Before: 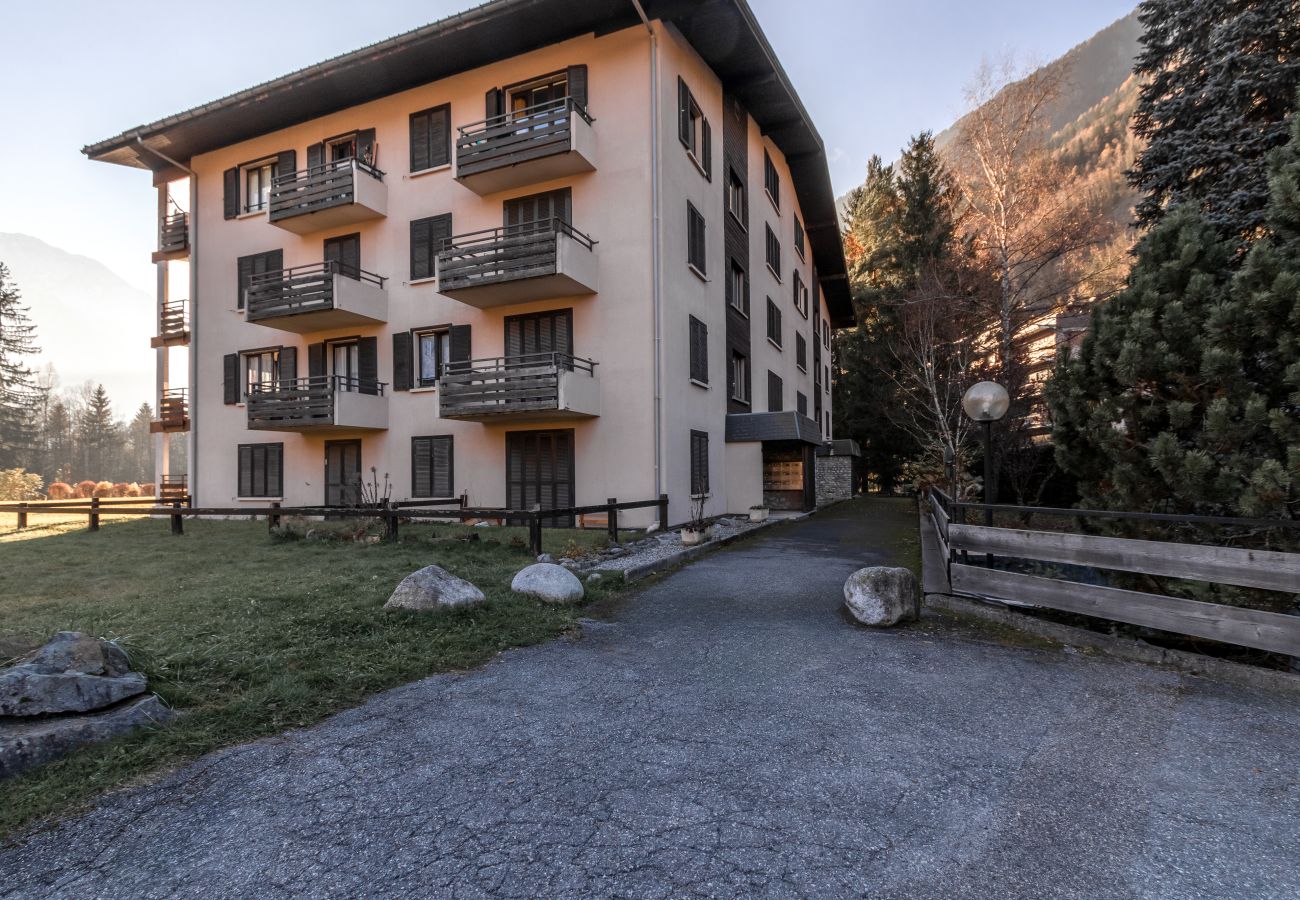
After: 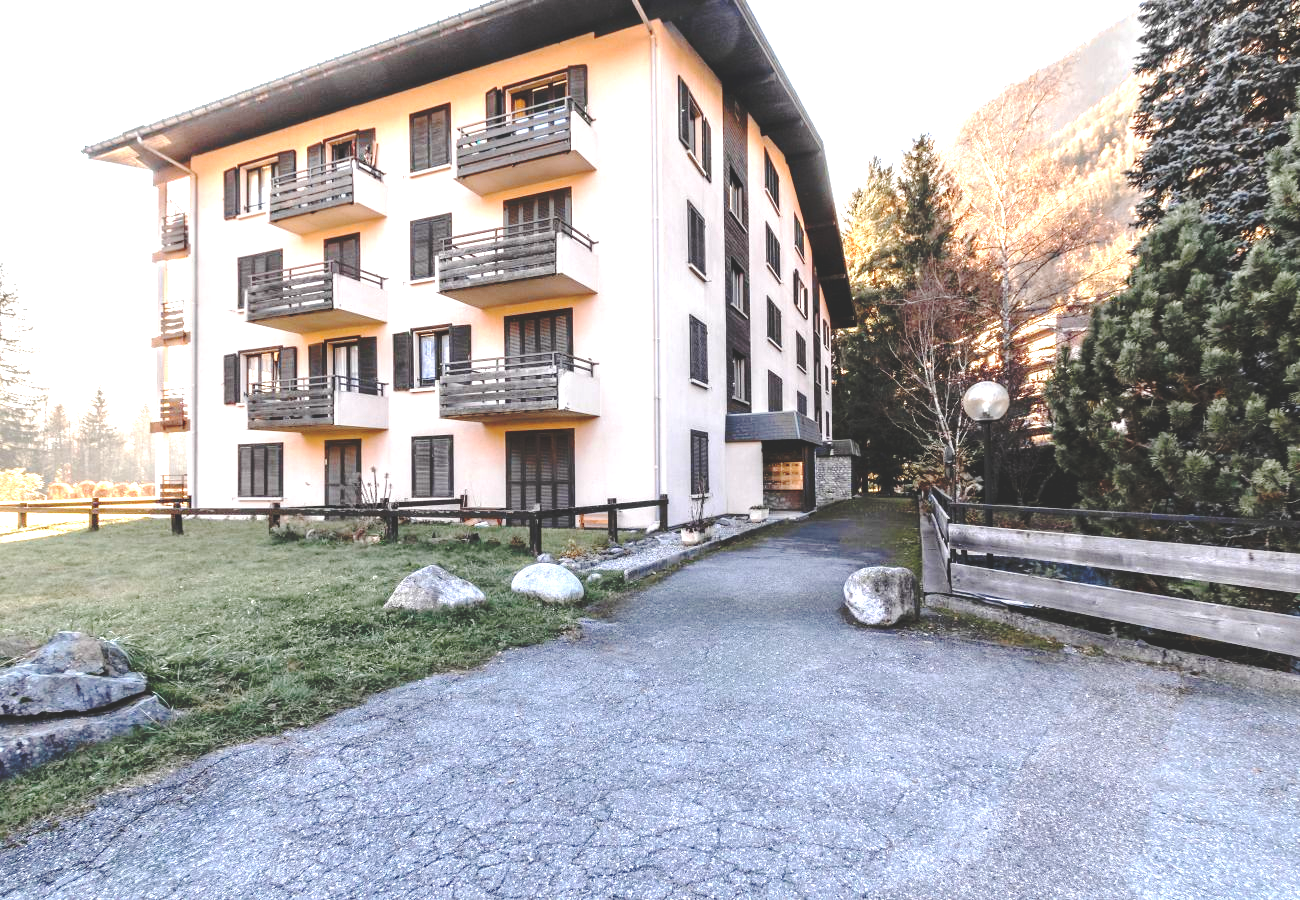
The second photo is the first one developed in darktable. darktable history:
exposure: black level correction 0.001, exposure 1.856 EV, compensate highlight preservation false
base curve: curves: ch0 [(0, 0.024) (0.055, 0.065) (0.121, 0.166) (0.236, 0.319) (0.693, 0.726) (1, 1)], preserve colors none
